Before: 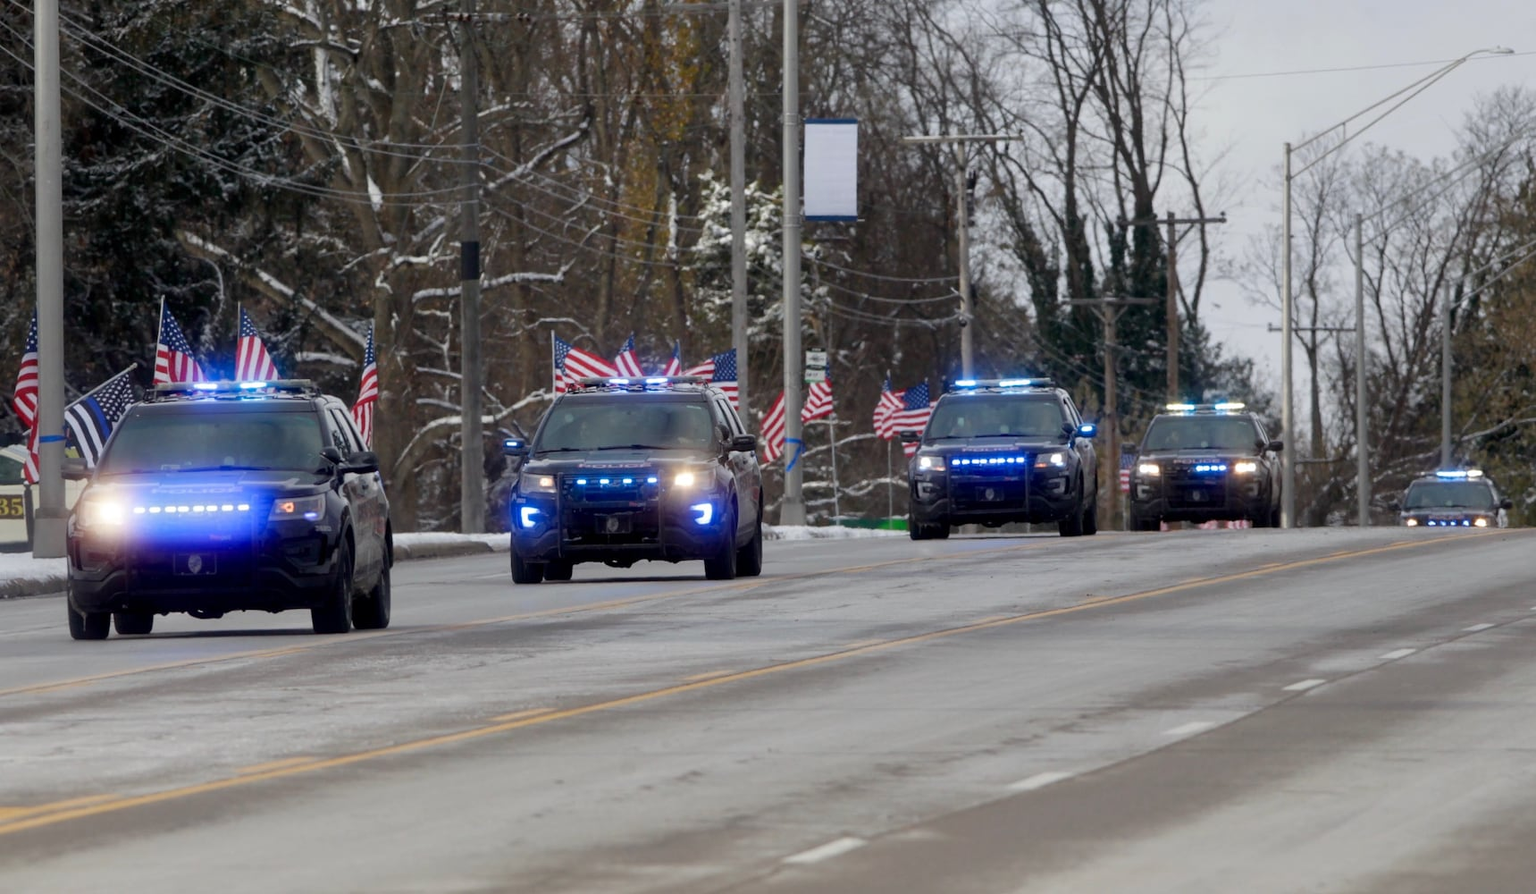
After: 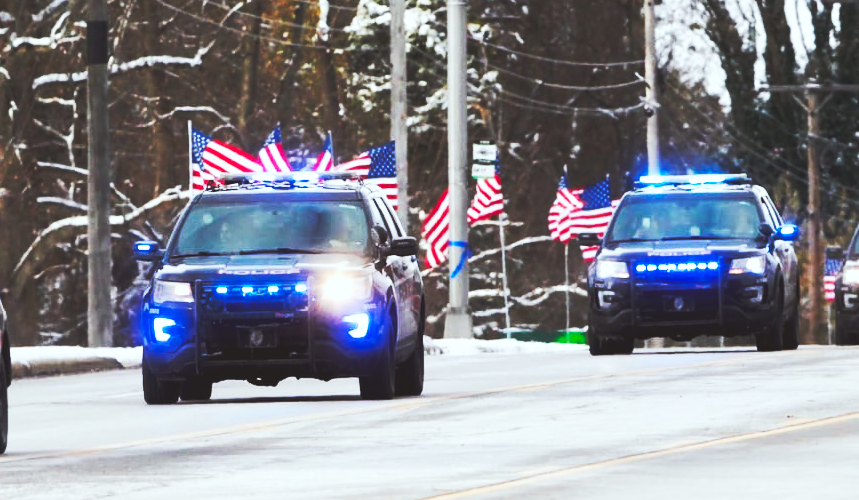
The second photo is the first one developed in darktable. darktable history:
base curve: curves: ch0 [(0, 0.015) (0.085, 0.116) (0.134, 0.298) (0.19, 0.545) (0.296, 0.764) (0.599, 0.982) (1, 1)], preserve colors none
crop: left 25%, top 25%, right 25%, bottom 25%
exposure: exposure 0.2 EV, compensate highlight preservation false
color correction: highlights a* -2.73, highlights b* -2.09, shadows a* 2.41, shadows b* 2.73
